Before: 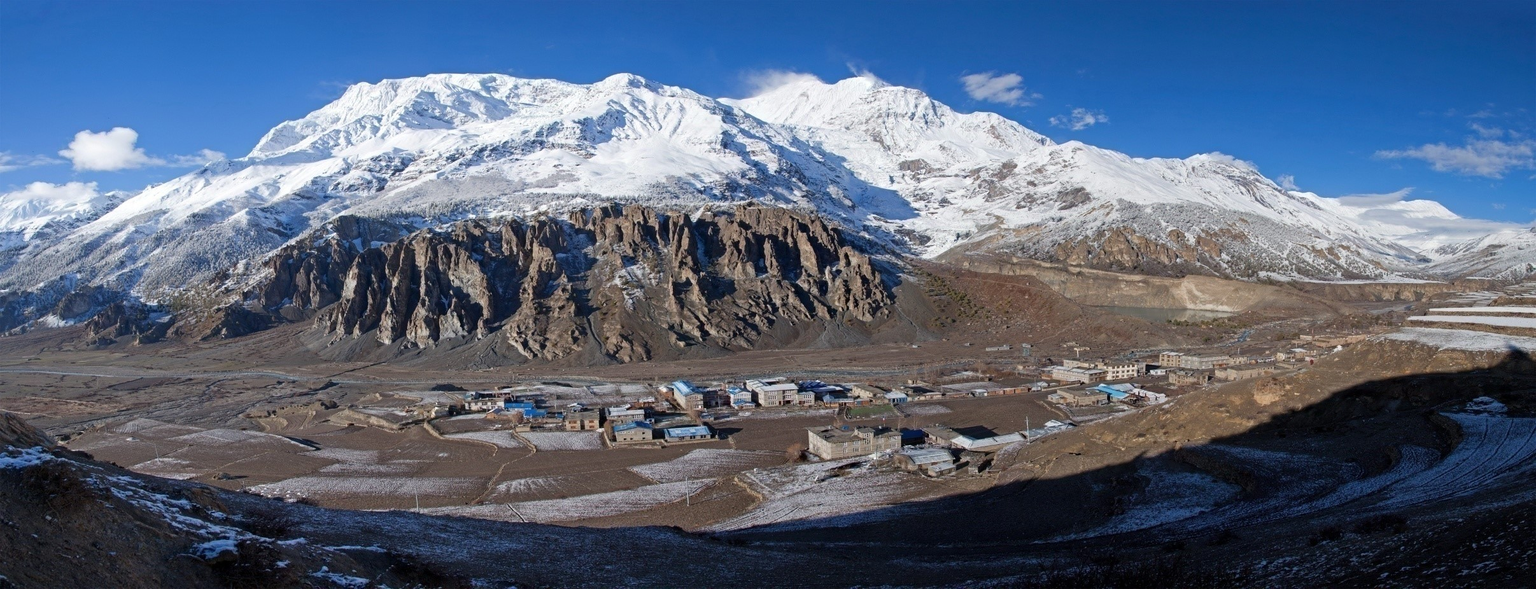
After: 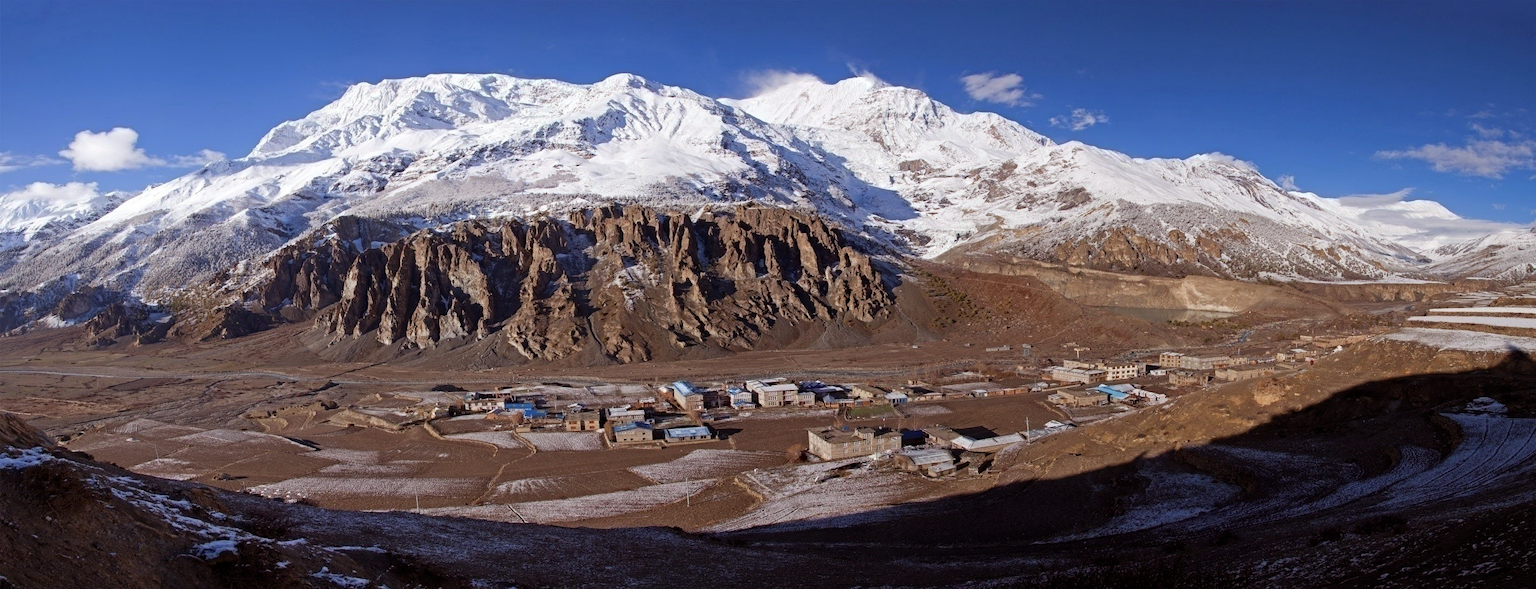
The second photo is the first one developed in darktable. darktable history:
tone equalizer: on, module defaults
rgb levels: mode RGB, independent channels, levels [[0, 0.5, 1], [0, 0.521, 1], [0, 0.536, 1]]
